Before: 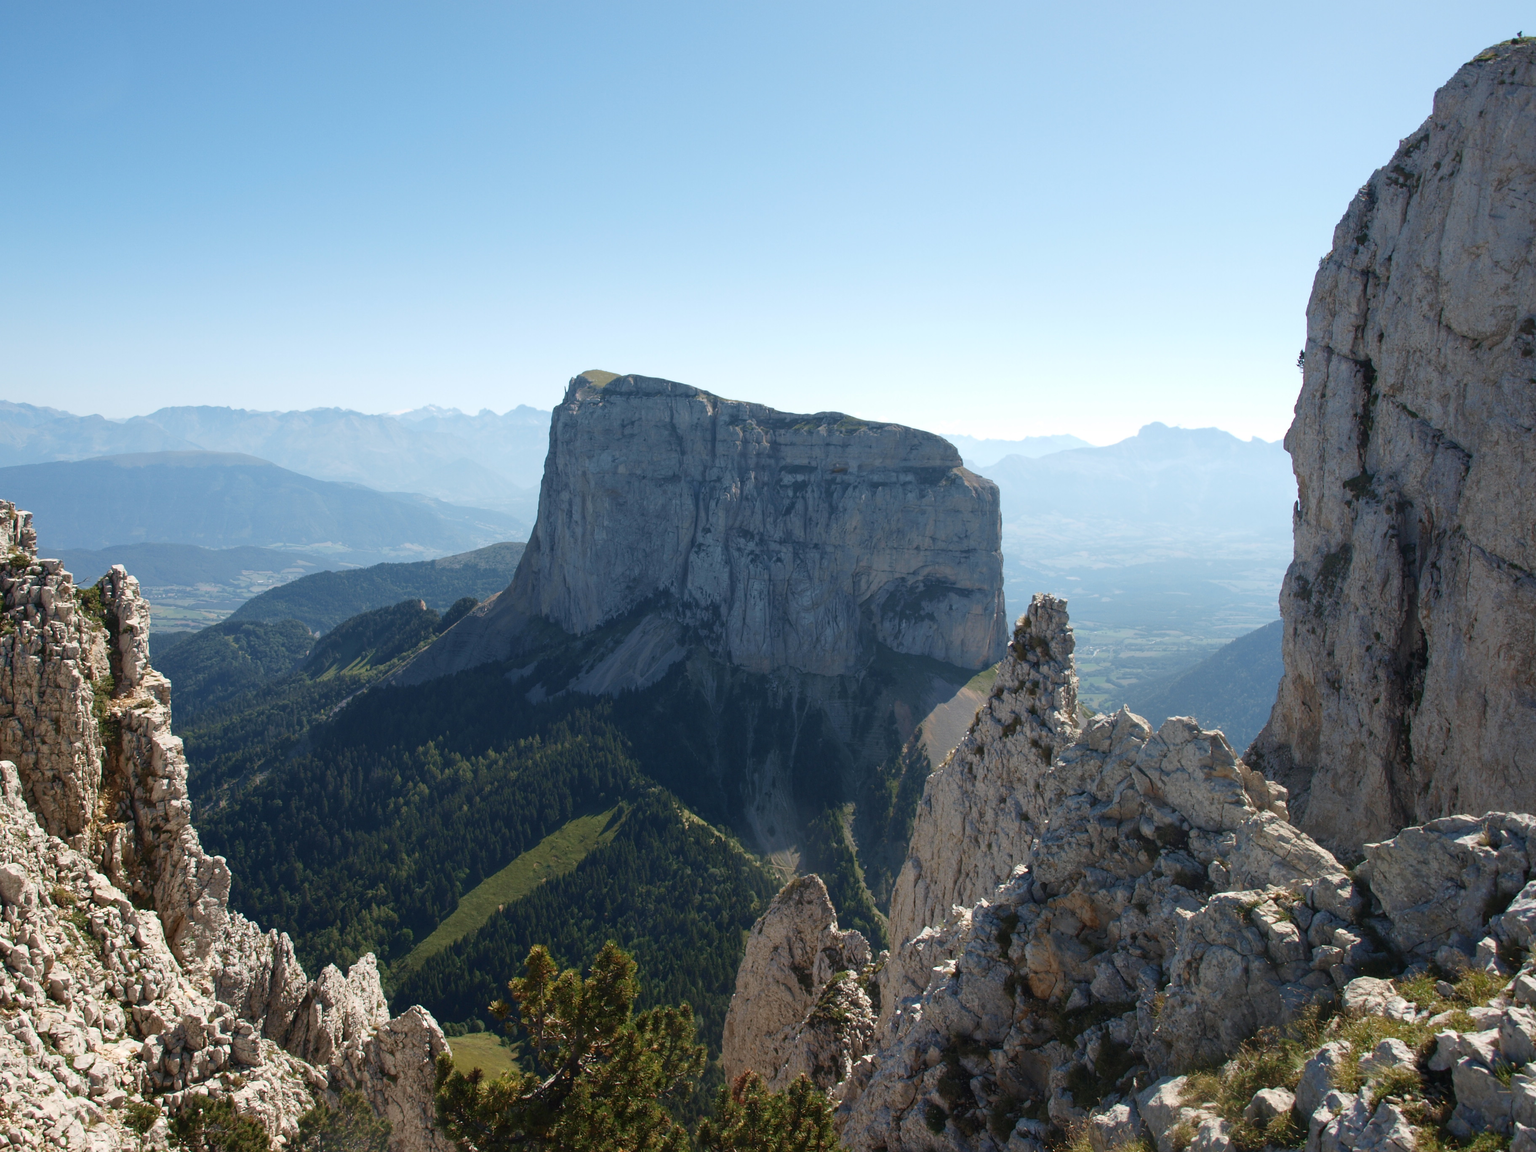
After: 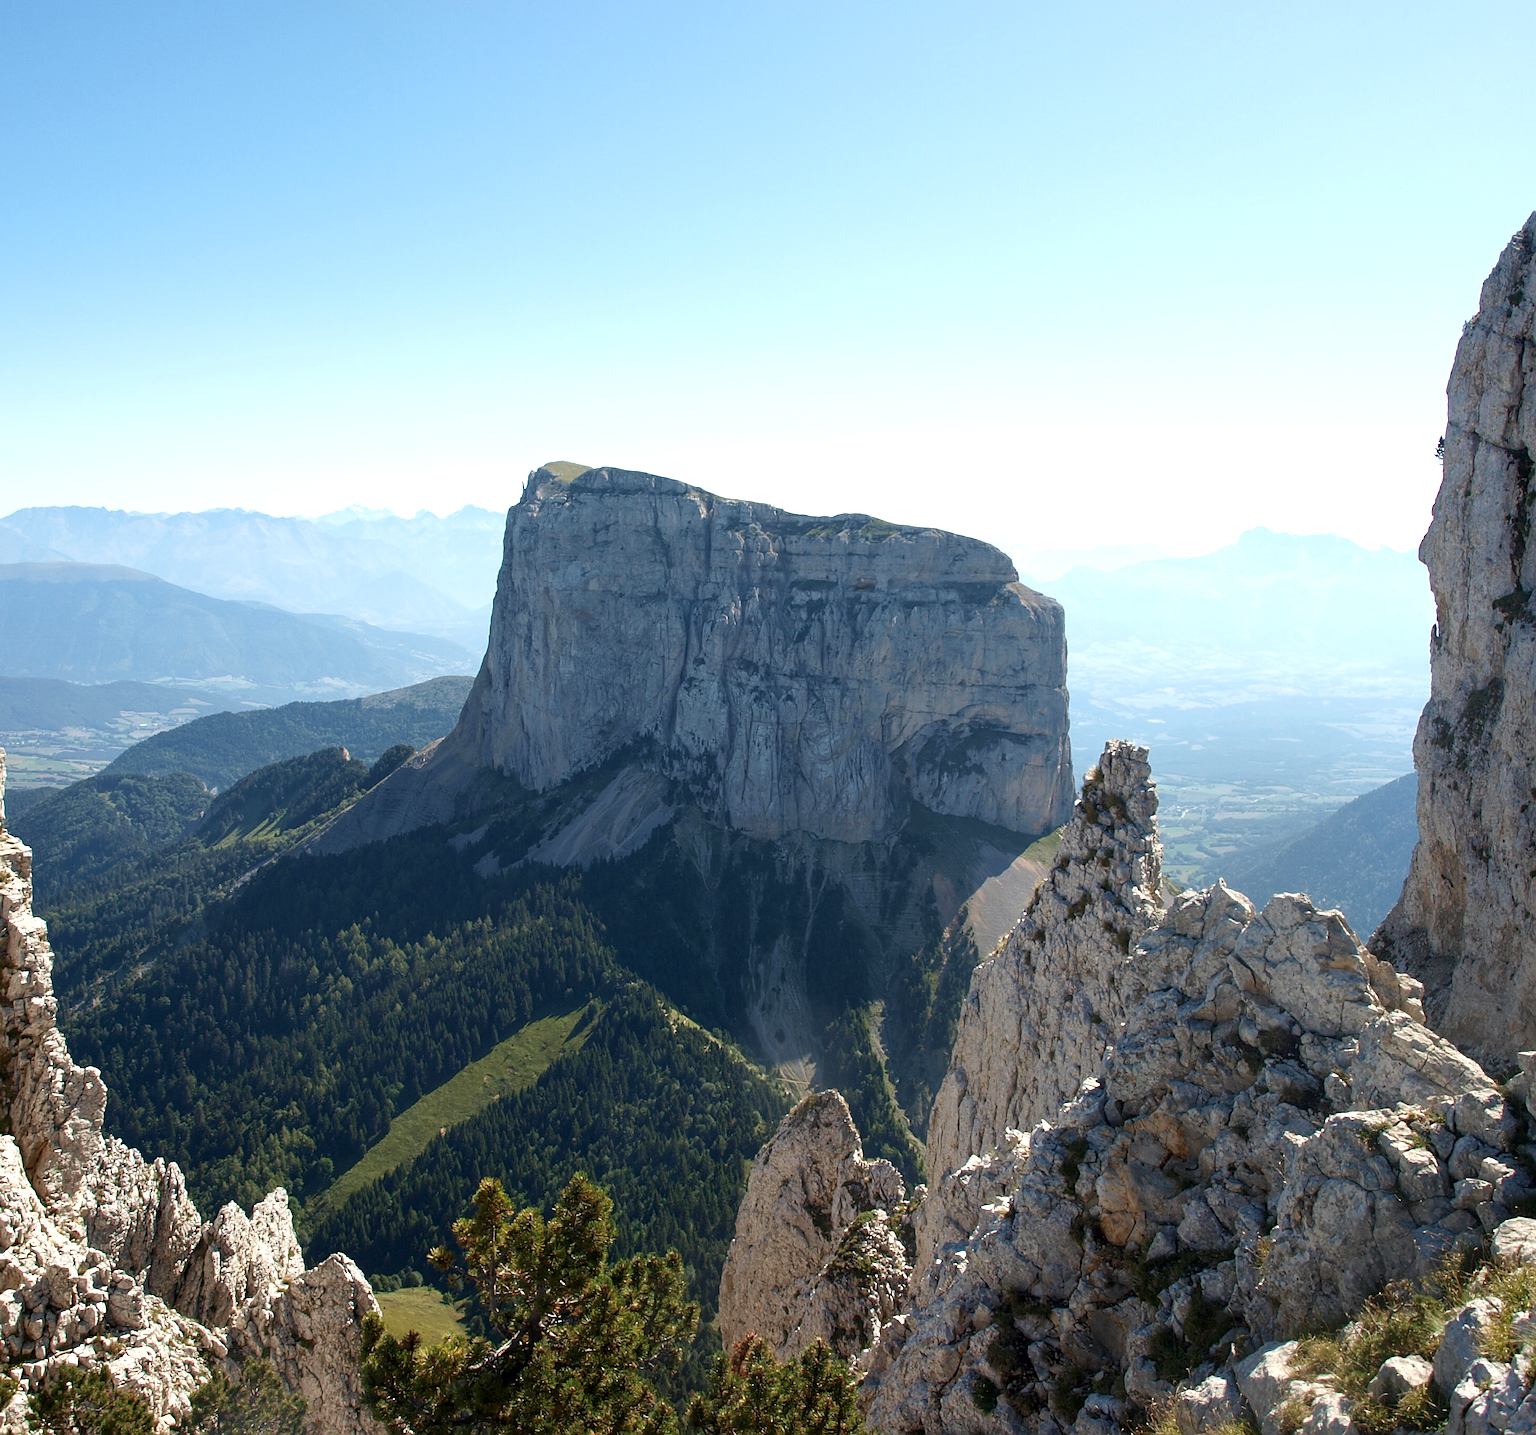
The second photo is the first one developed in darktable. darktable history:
sharpen: on, module defaults
crop and rotate: left 9.492%, right 10.264%
local contrast: highlights 103%, shadows 99%, detail 120%, midtone range 0.2
exposure: black level correction 0.003, exposure 0.386 EV, compensate highlight preservation false
